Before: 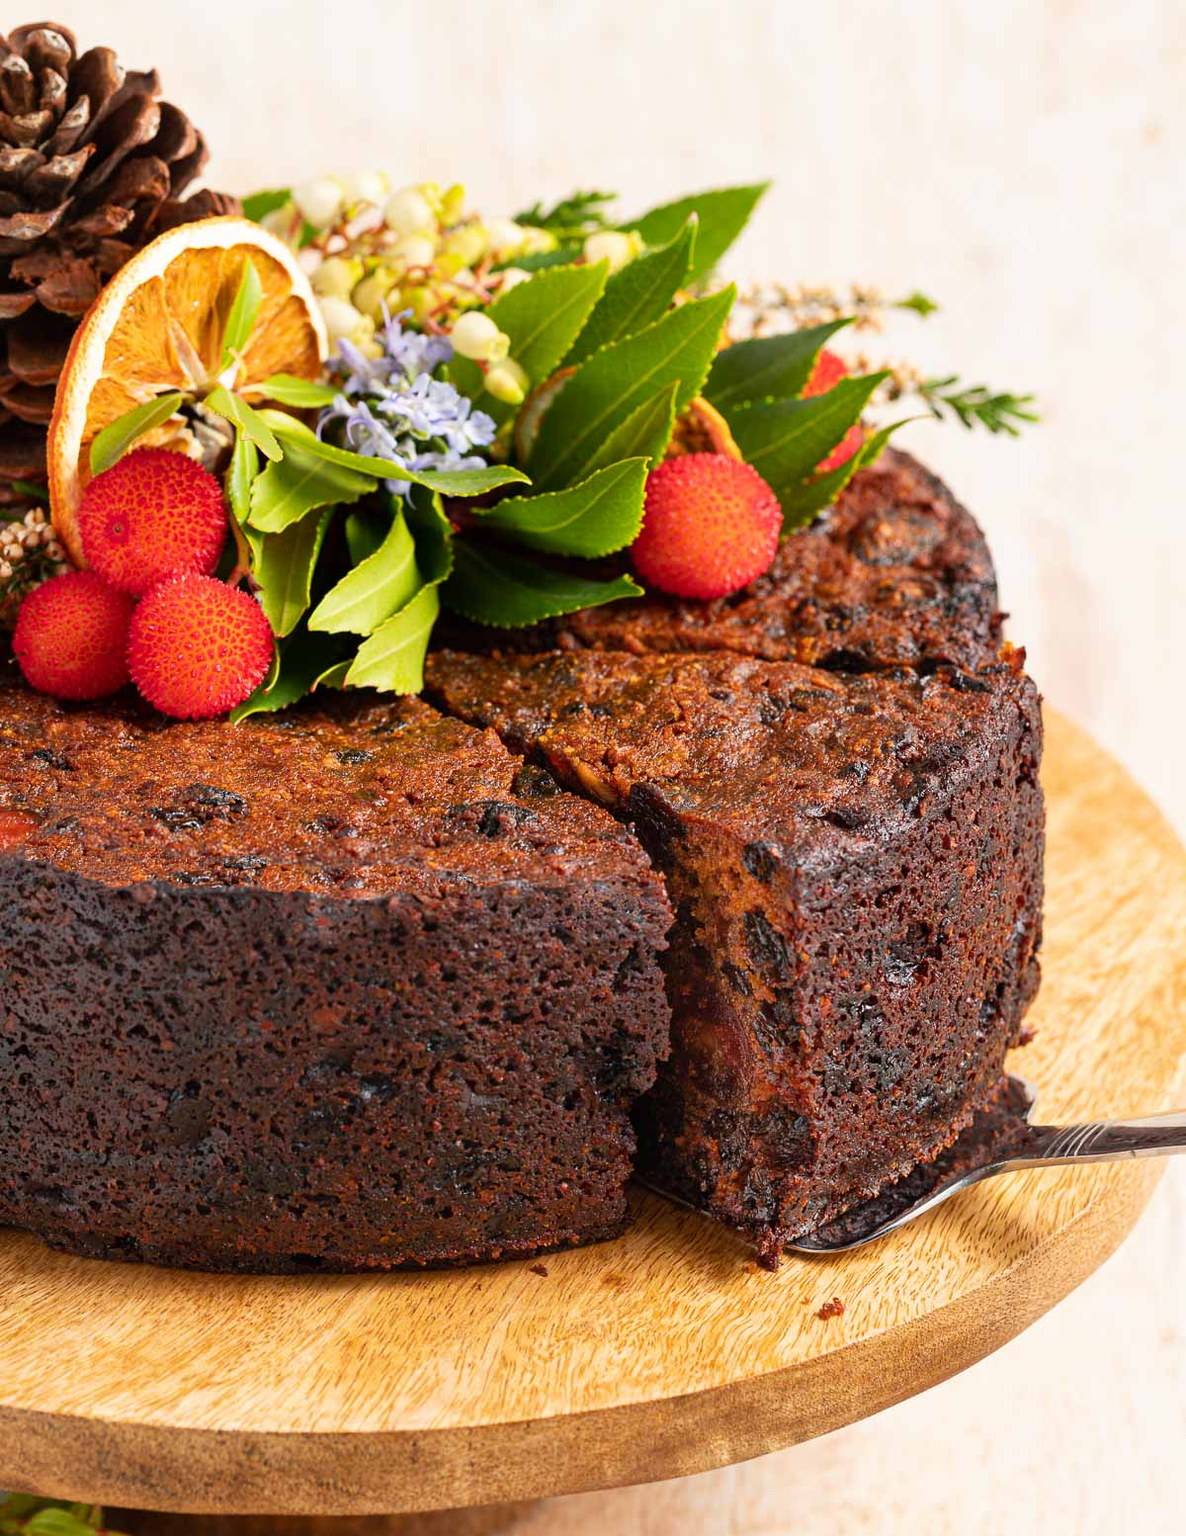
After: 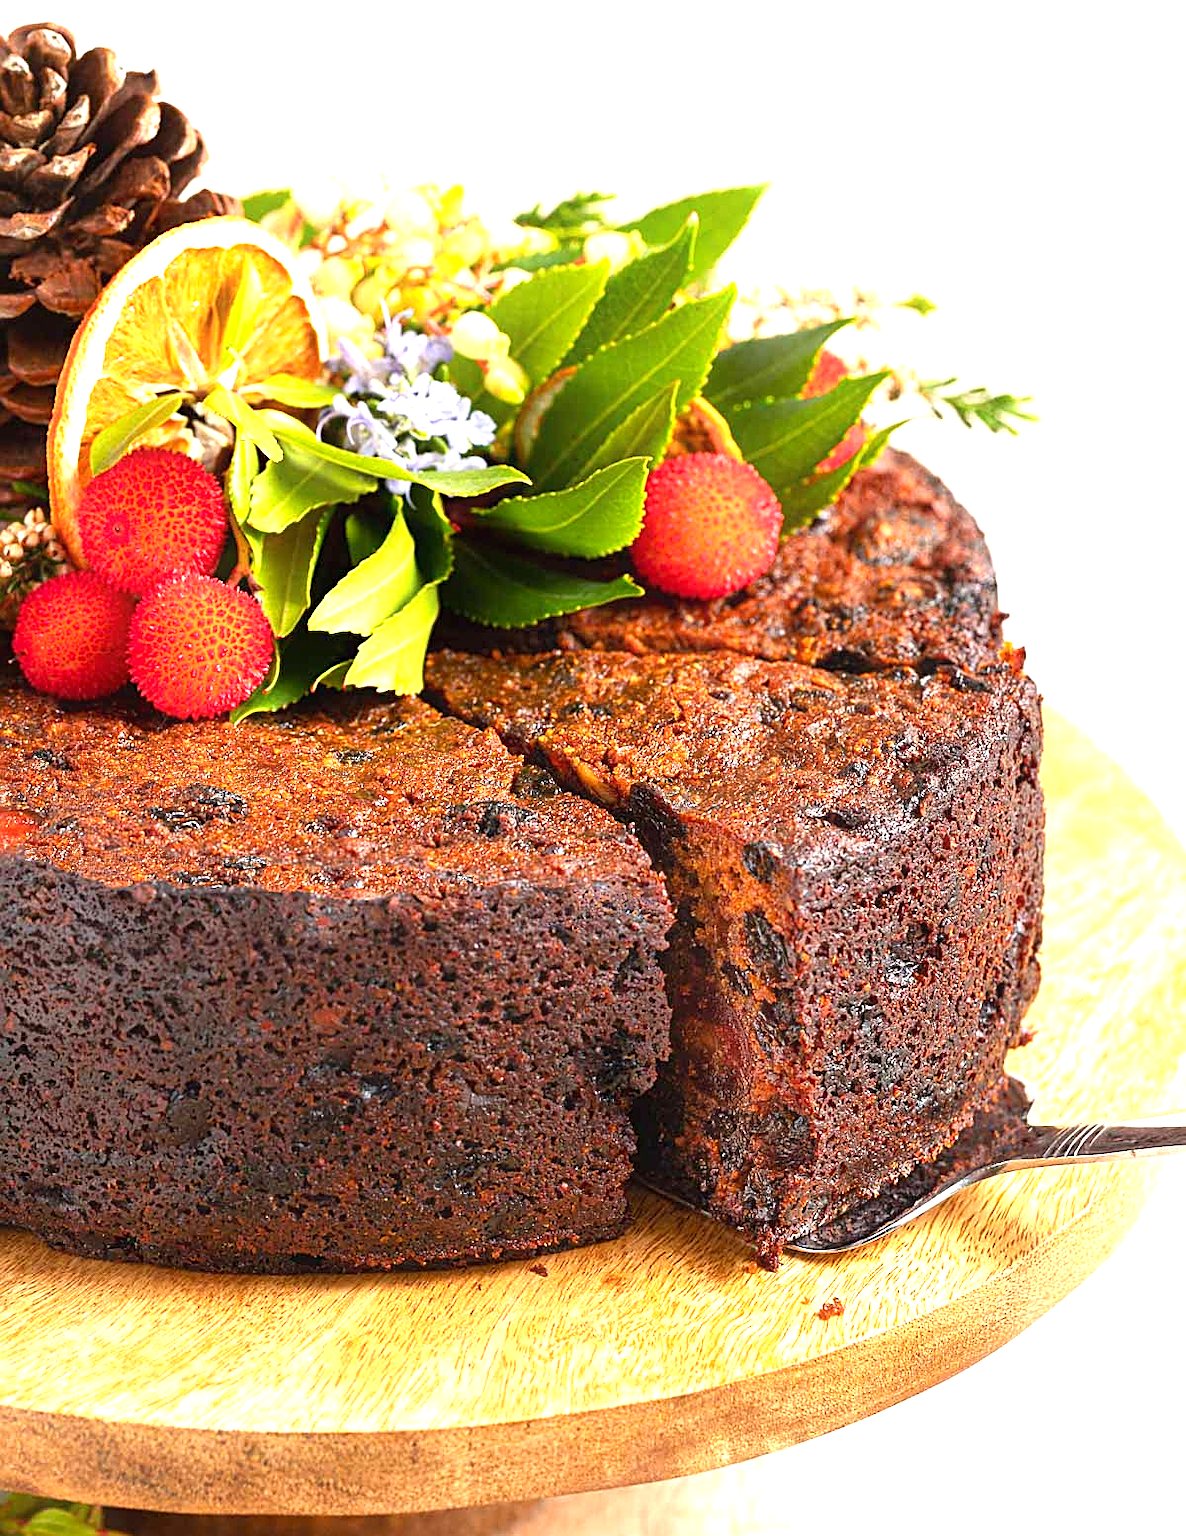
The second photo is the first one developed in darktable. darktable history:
exposure: exposure 1 EV, compensate highlight preservation false
contrast equalizer: octaves 7, y [[0.5, 0.488, 0.462, 0.461, 0.491, 0.5], [0.5 ×6], [0.5 ×6], [0 ×6], [0 ×6]]
sharpen: on, module defaults
